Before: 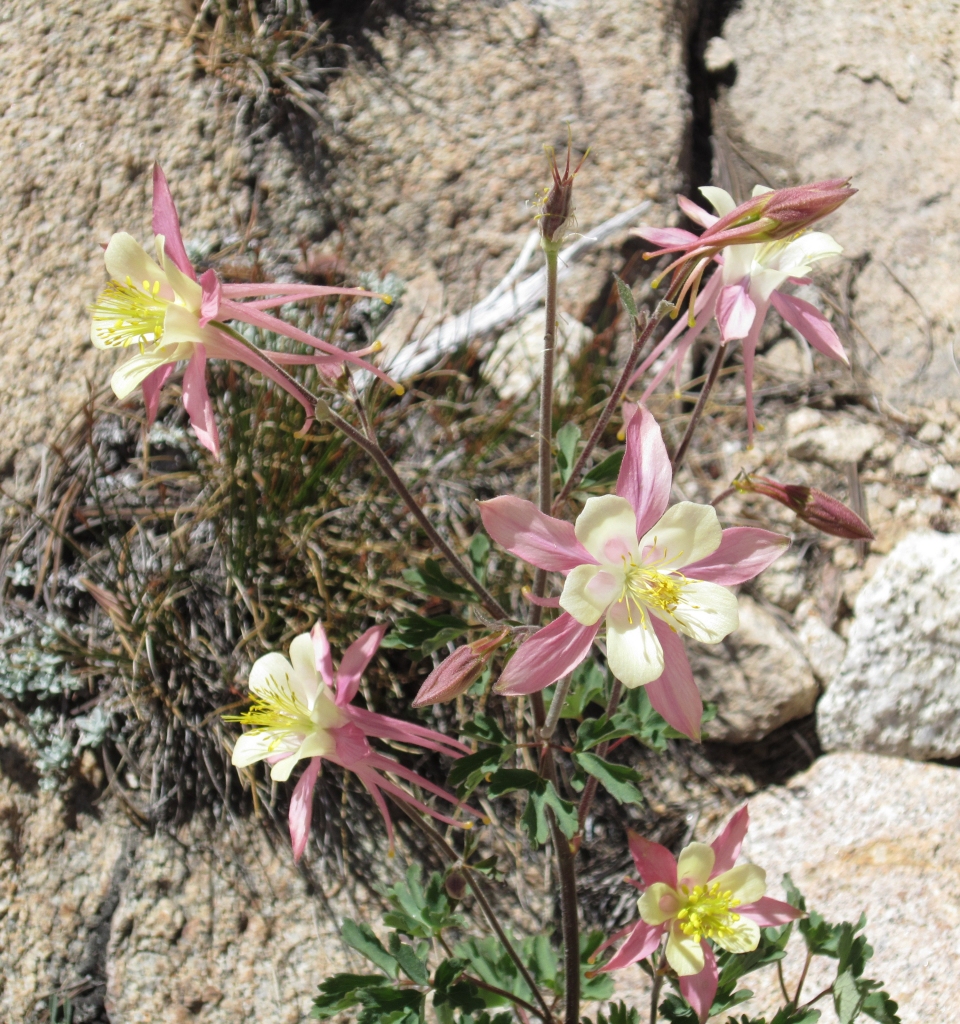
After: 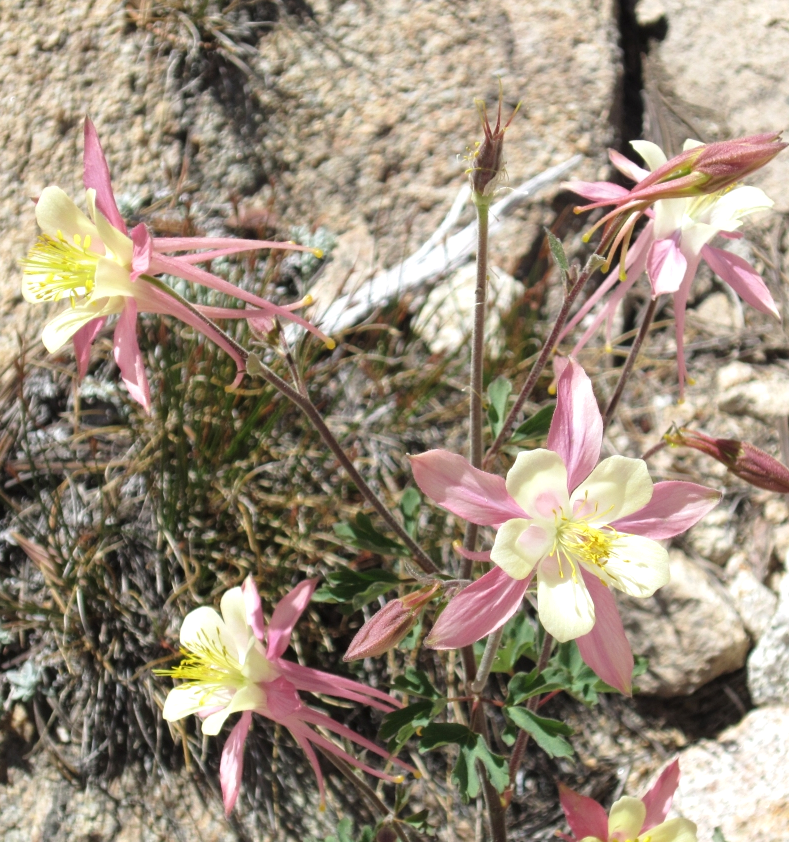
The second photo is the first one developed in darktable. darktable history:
exposure: exposure 0.3 EV, compensate highlight preservation false
crop and rotate: left 7.196%, top 4.574%, right 10.605%, bottom 13.178%
